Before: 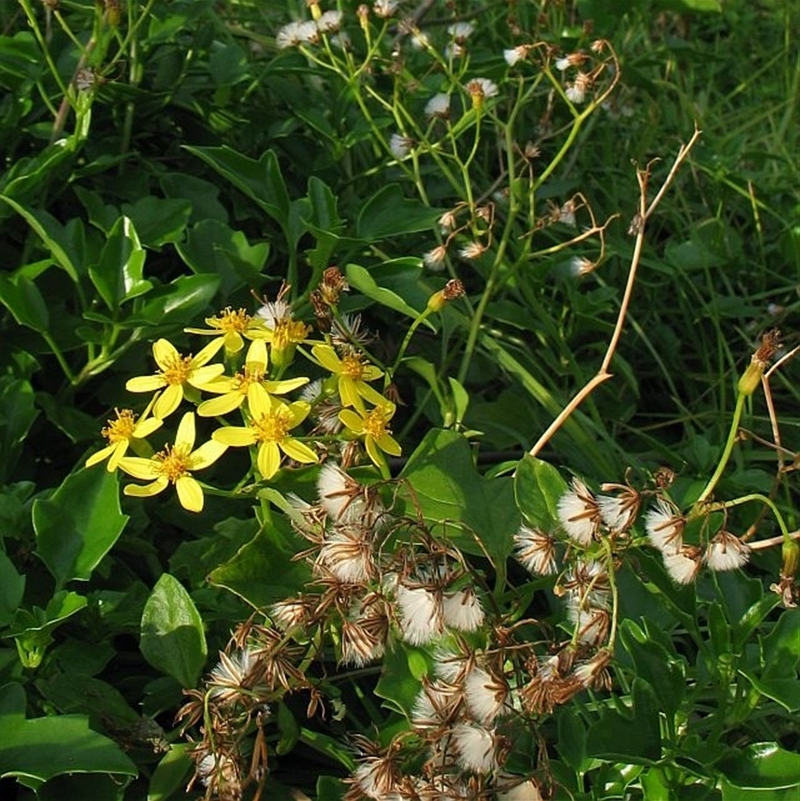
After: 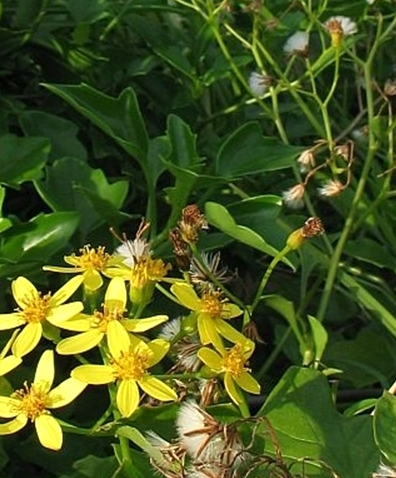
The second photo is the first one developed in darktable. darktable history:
crop: left 17.71%, top 7.858%, right 32.721%, bottom 32.419%
exposure: exposure 0.129 EV
